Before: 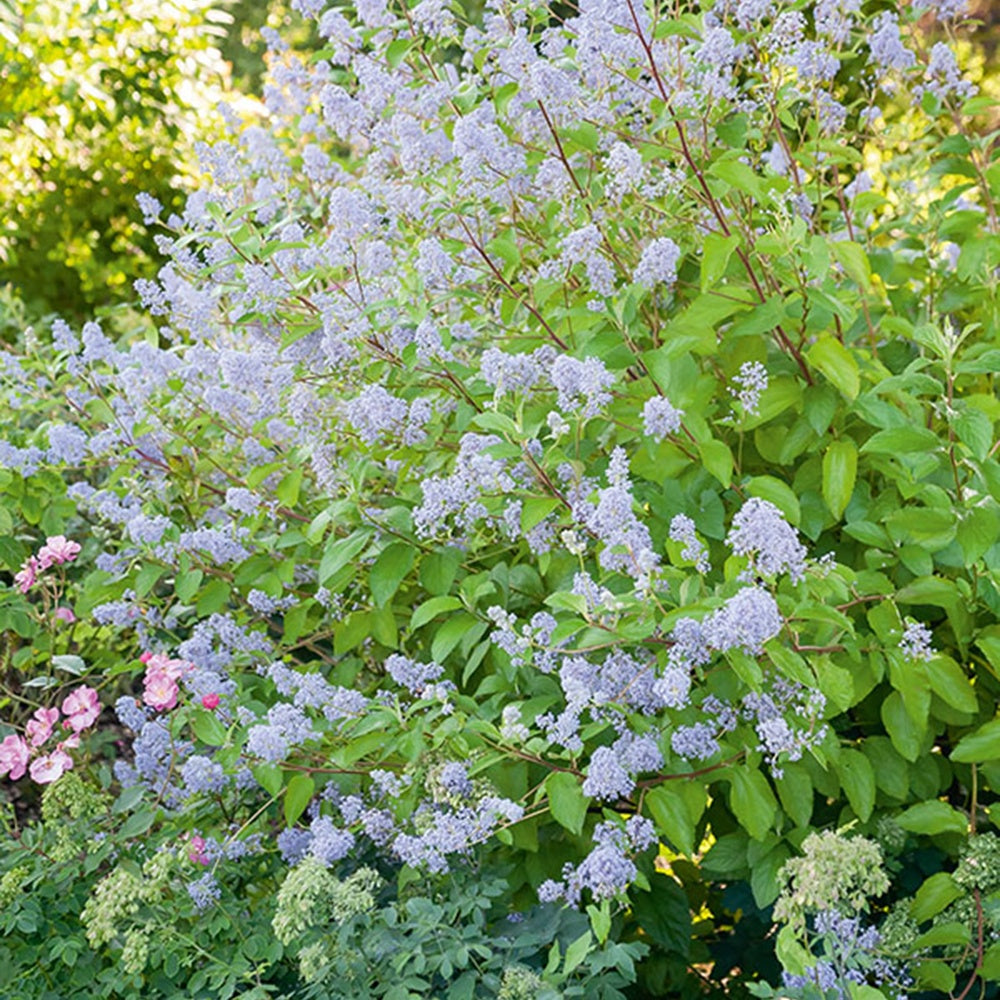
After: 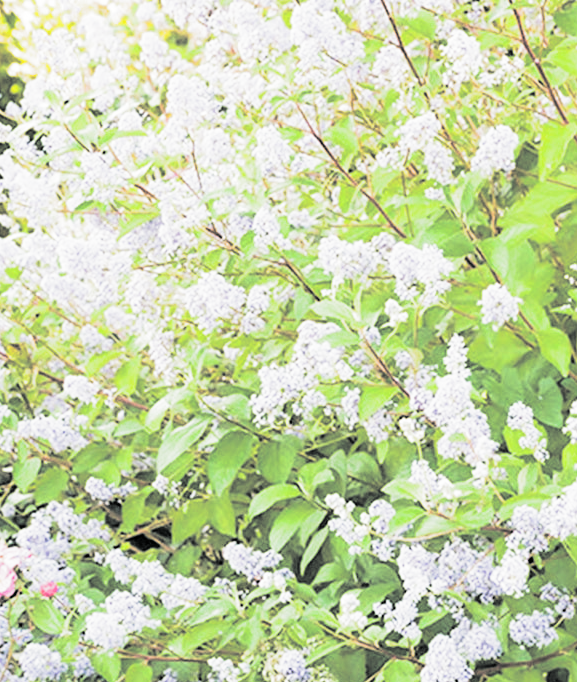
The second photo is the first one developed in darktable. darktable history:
exposure: black level correction 0, exposure 1.45 EV, compensate exposure bias true, compensate highlight preservation false
velvia: strength 17%
crop: left 16.202%, top 11.208%, right 26.045%, bottom 20.557%
filmic rgb: black relative exposure -5 EV, hardness 2.88, contrast 1.2, highlights saturation mix -30%
split-toning: shadows › hue 190.8°, shadows › saturation 0.05, highlights › hue 54°, highlights › saturation 0.05, compress 0%
color balance rgb: shadows lift › chroma 4.41%, shadows lift › hue 27°, power › chroma 2.5%, power › hue 70°, highlights gain › chroma 1%, highlights gain › hue 27°, saturation formula JzAzBz (2021)
color balance: on, module defaults
